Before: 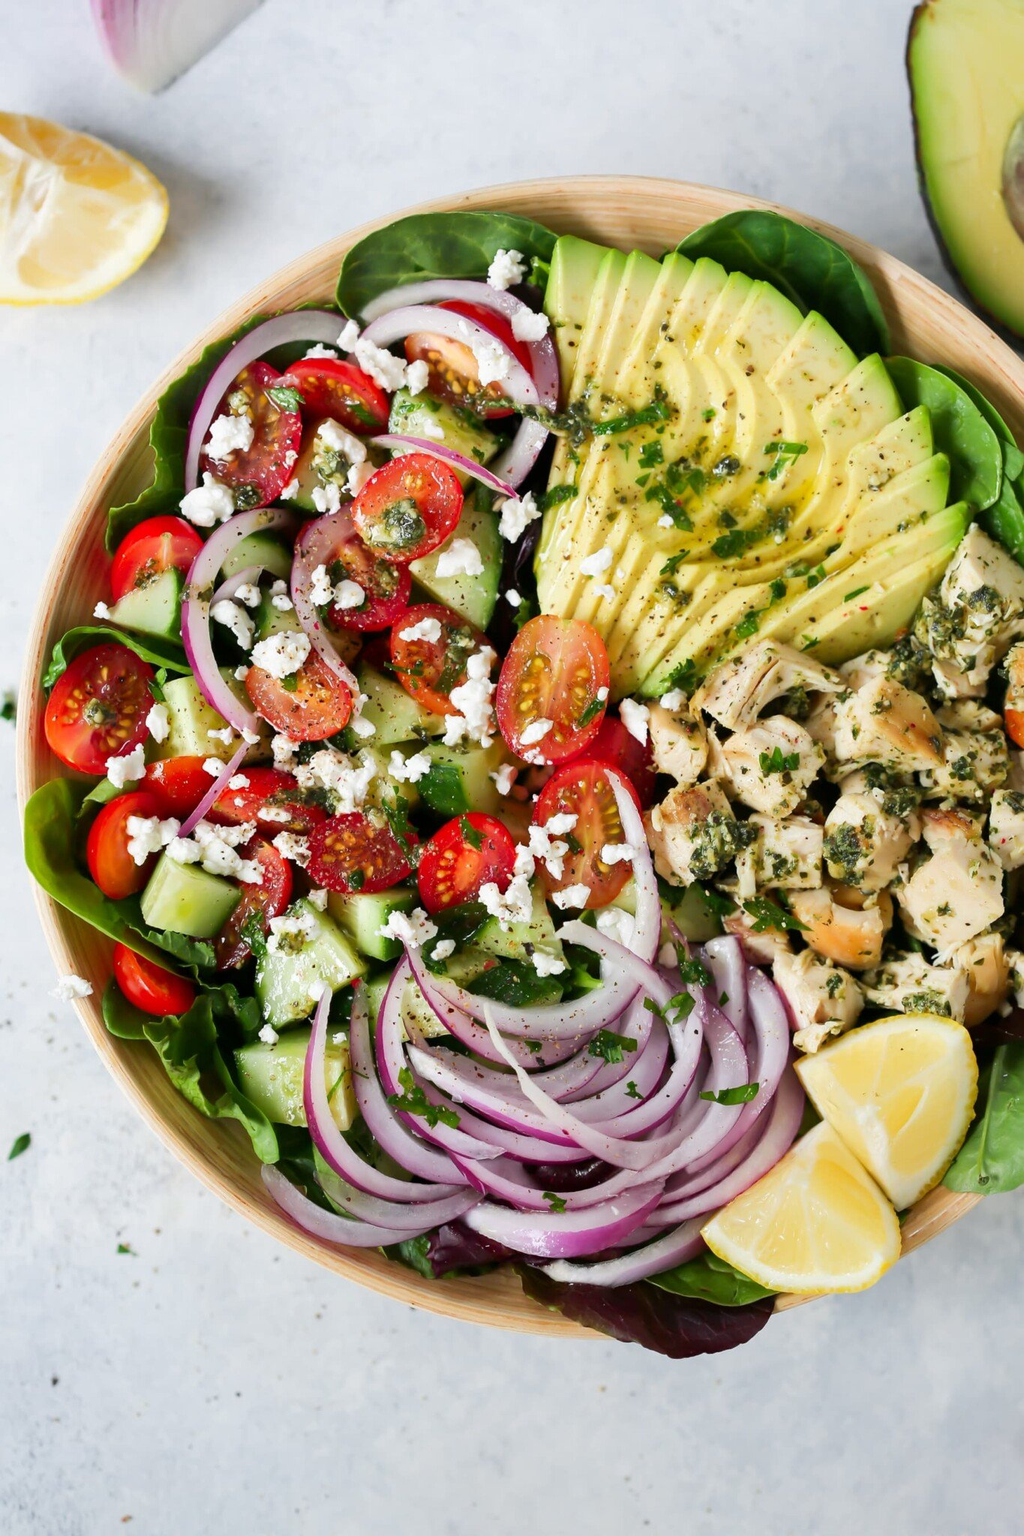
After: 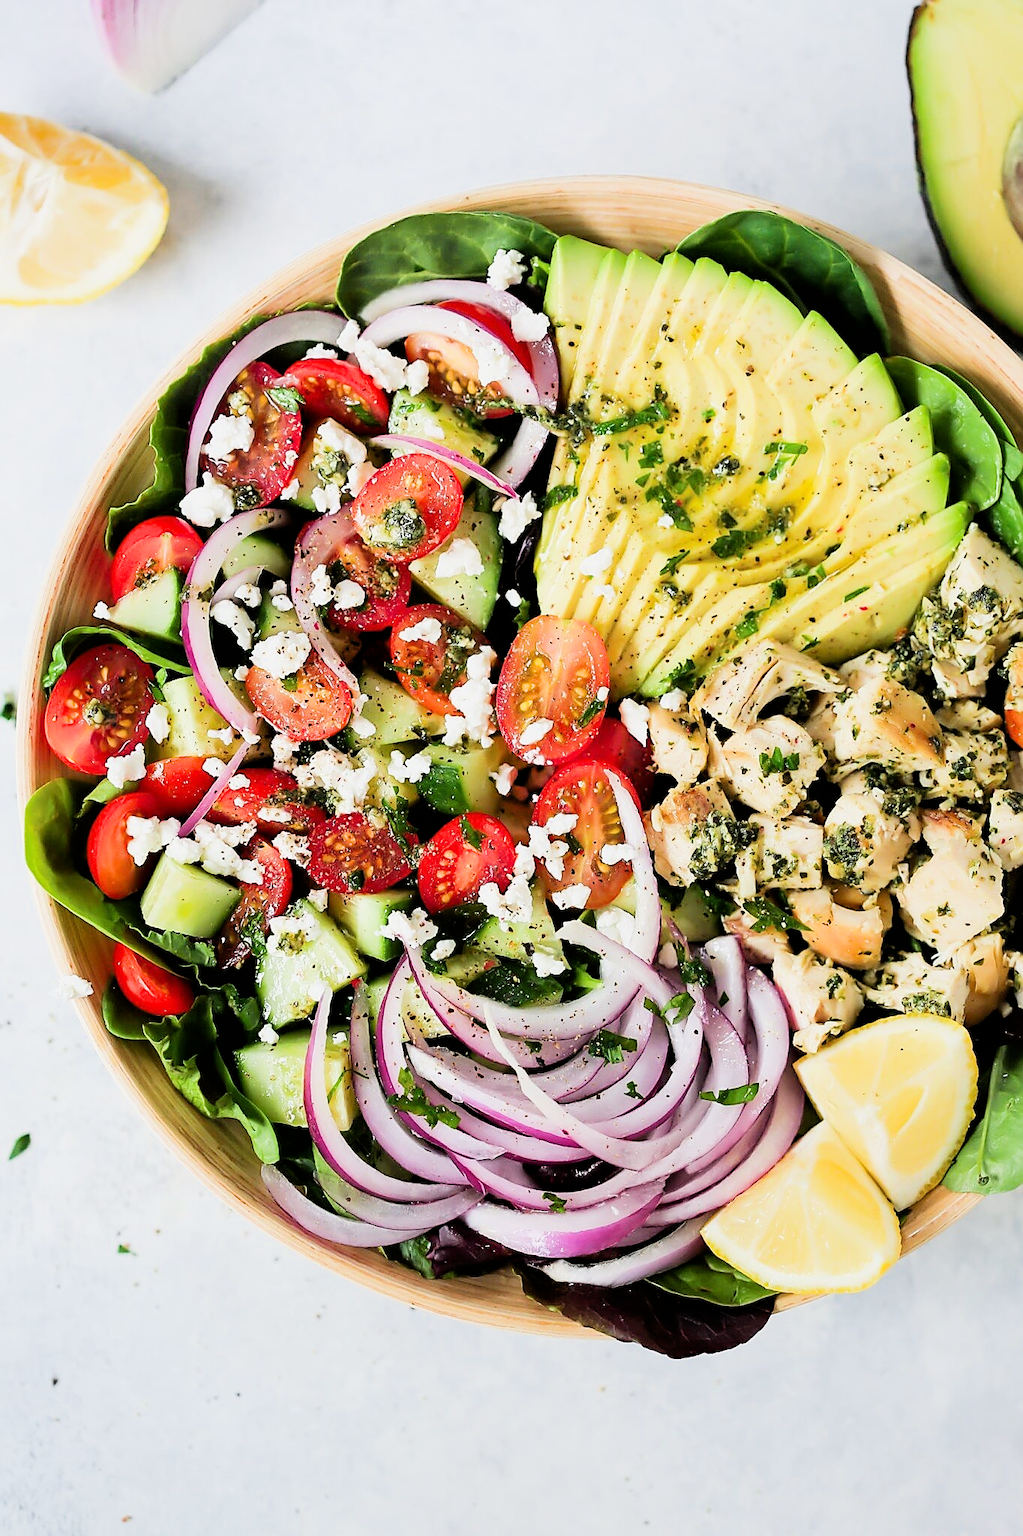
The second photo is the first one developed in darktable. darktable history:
exposure: exposure 0.655 EV, compensate highlight preservation false
sharpen: radius 1.393, amount 1.237, threshold 0.719
filmic rgb: black relative exposure -5.06 EV, white relative exposure 3.99 EV, hardness 2.88, contrast 1.299
